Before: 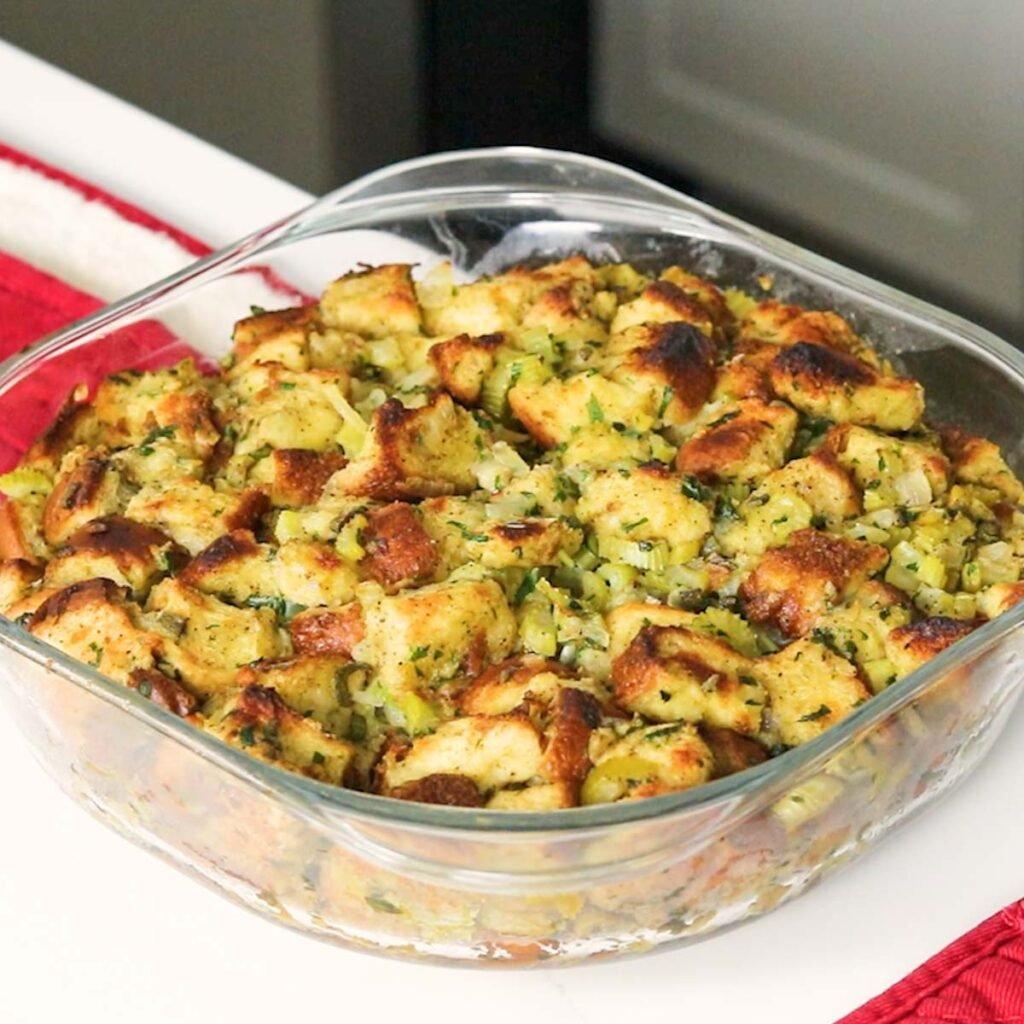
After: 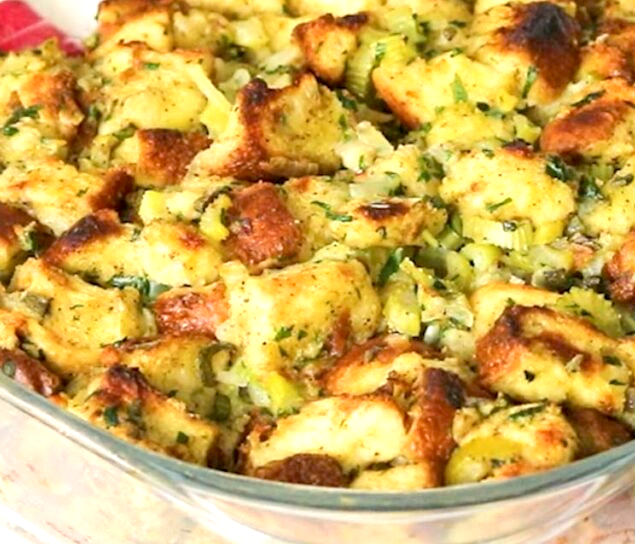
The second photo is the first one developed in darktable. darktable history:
crop: left 13.312%, top 31.28%, right 24.627%, bottom 15.582%
exposure: black level correction 0.005, exposure 0.417 EV, compensate highlight preservation false
